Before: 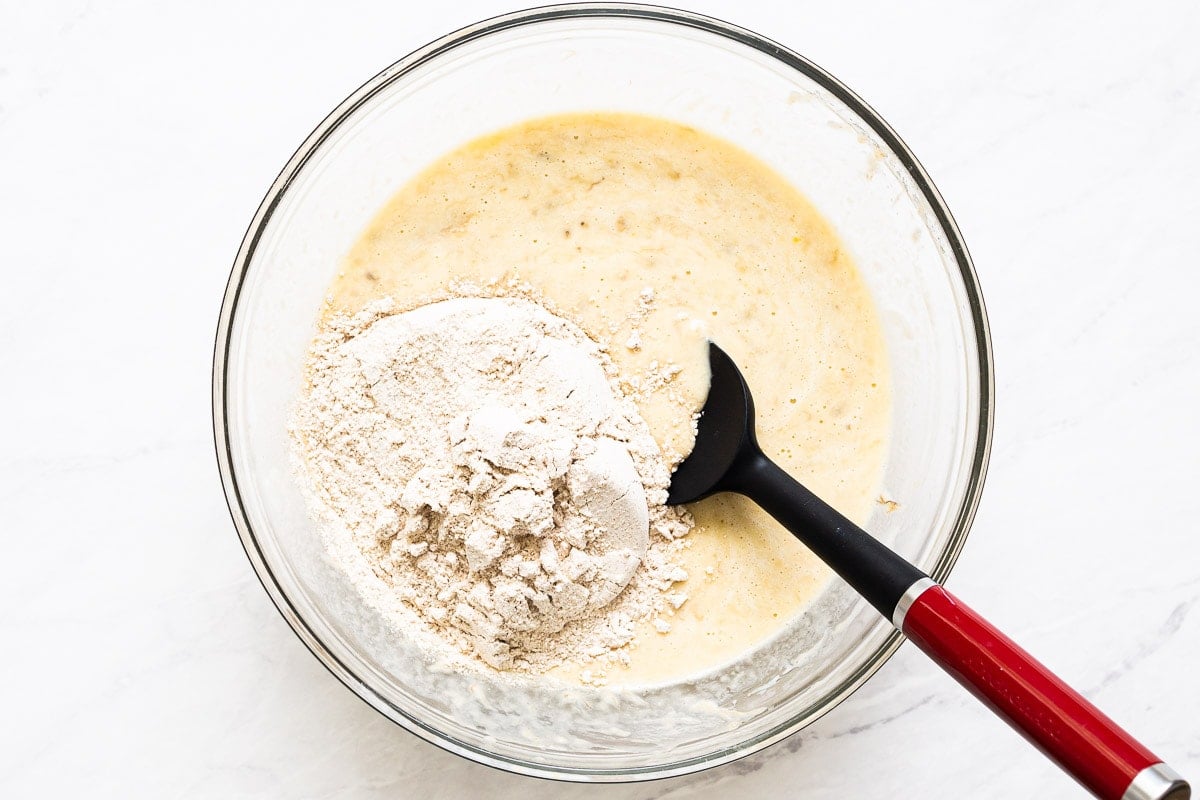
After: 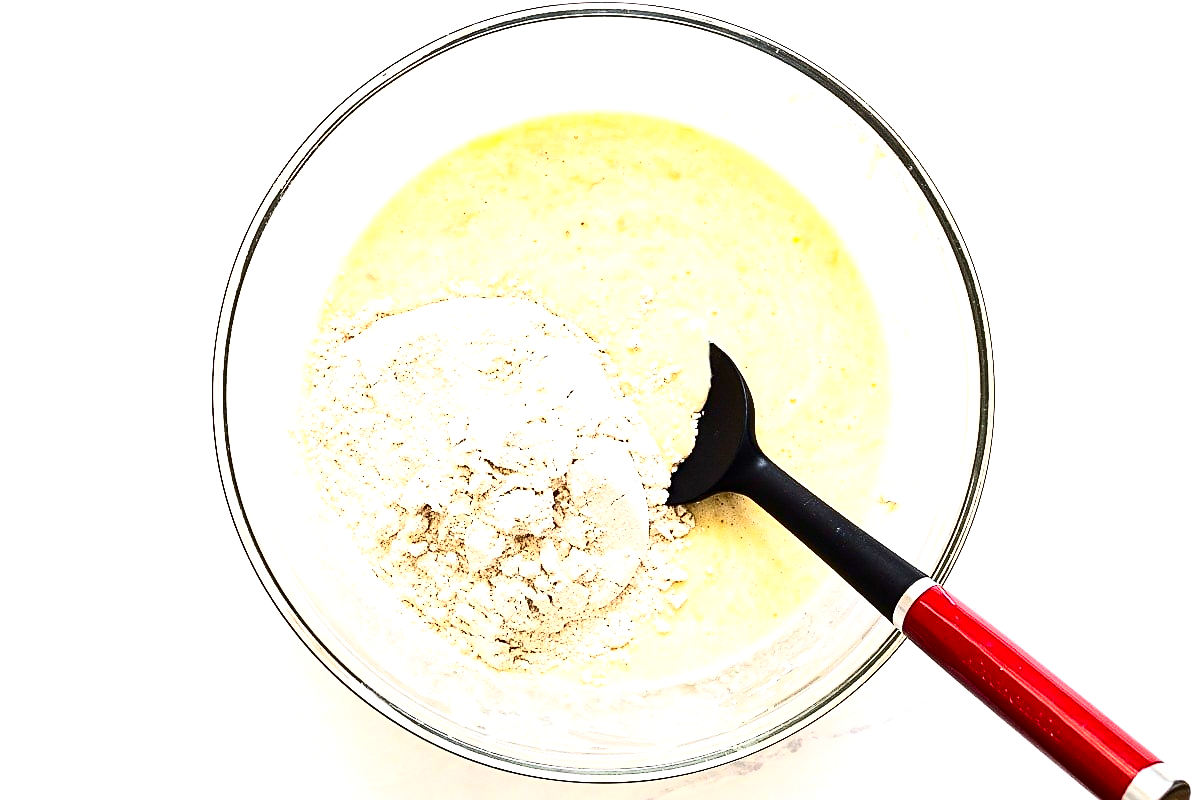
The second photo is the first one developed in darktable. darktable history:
exposure: black level correction 0, exposure 0.702 EV, compensate highlight preservation false
contrast brightness saturation: contrast 0.407, brightness 0.047, saturation 0.257
sharpen: on, module defaults
